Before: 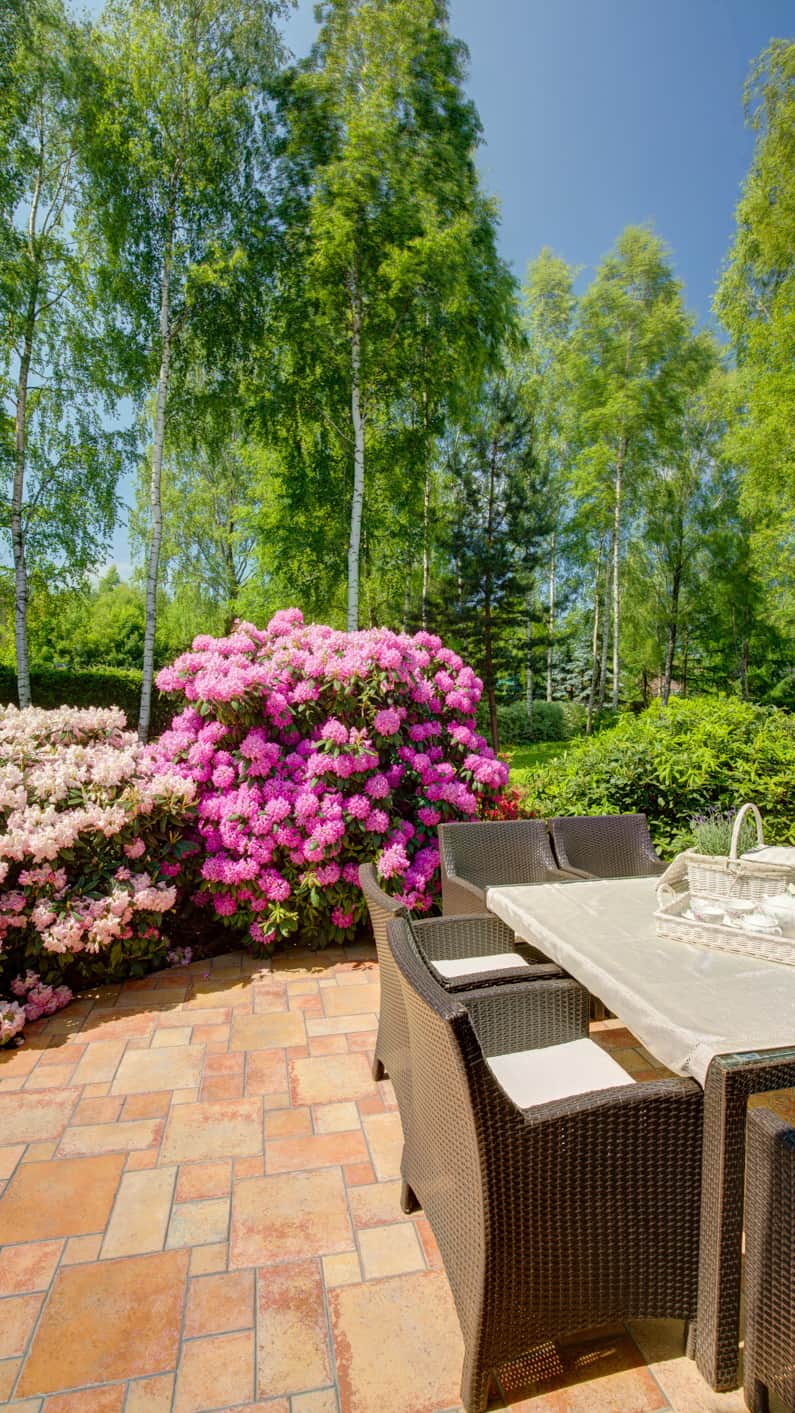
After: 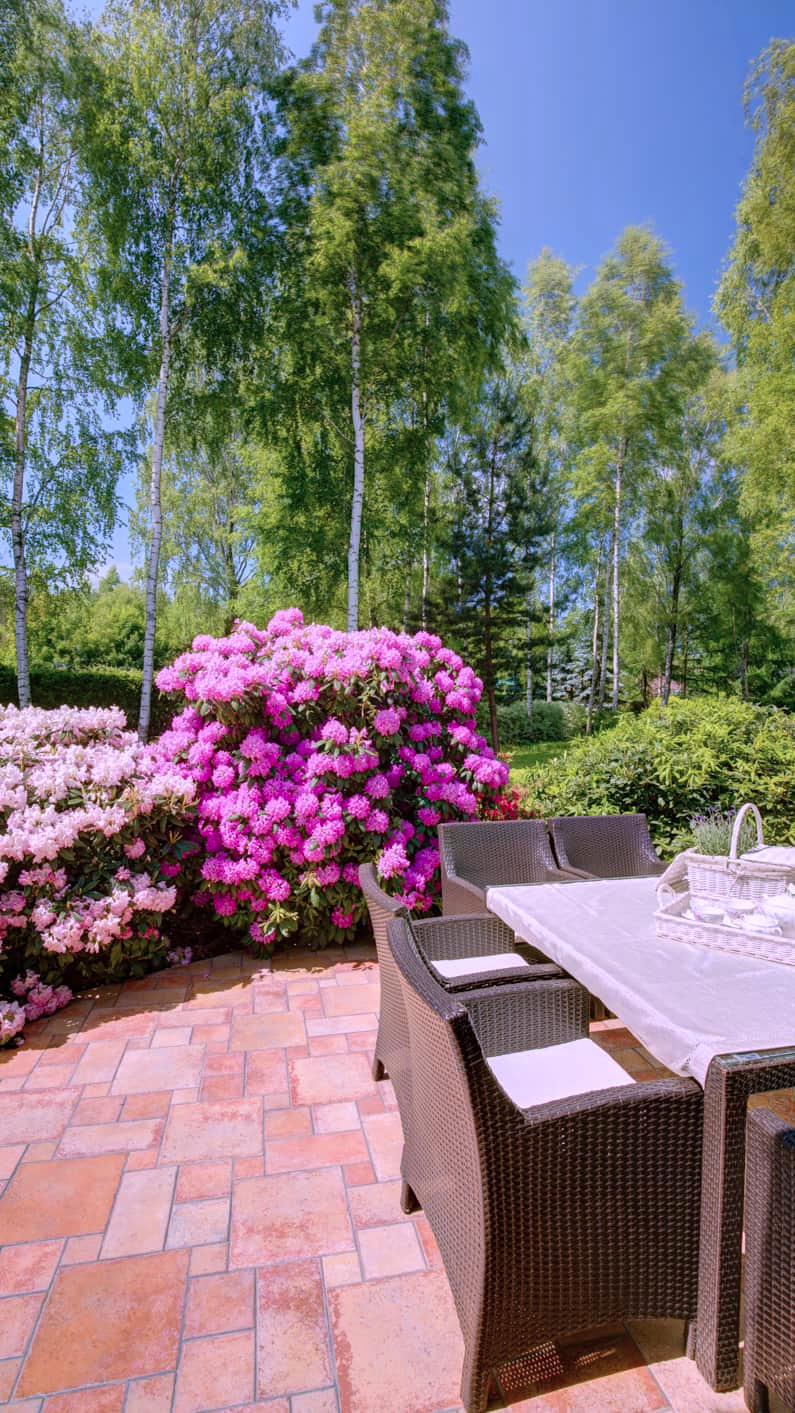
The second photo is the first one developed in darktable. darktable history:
white balance: red 0.974, blue 1.044
color correction: highlights a* 15.03, highlights b* -25.07
